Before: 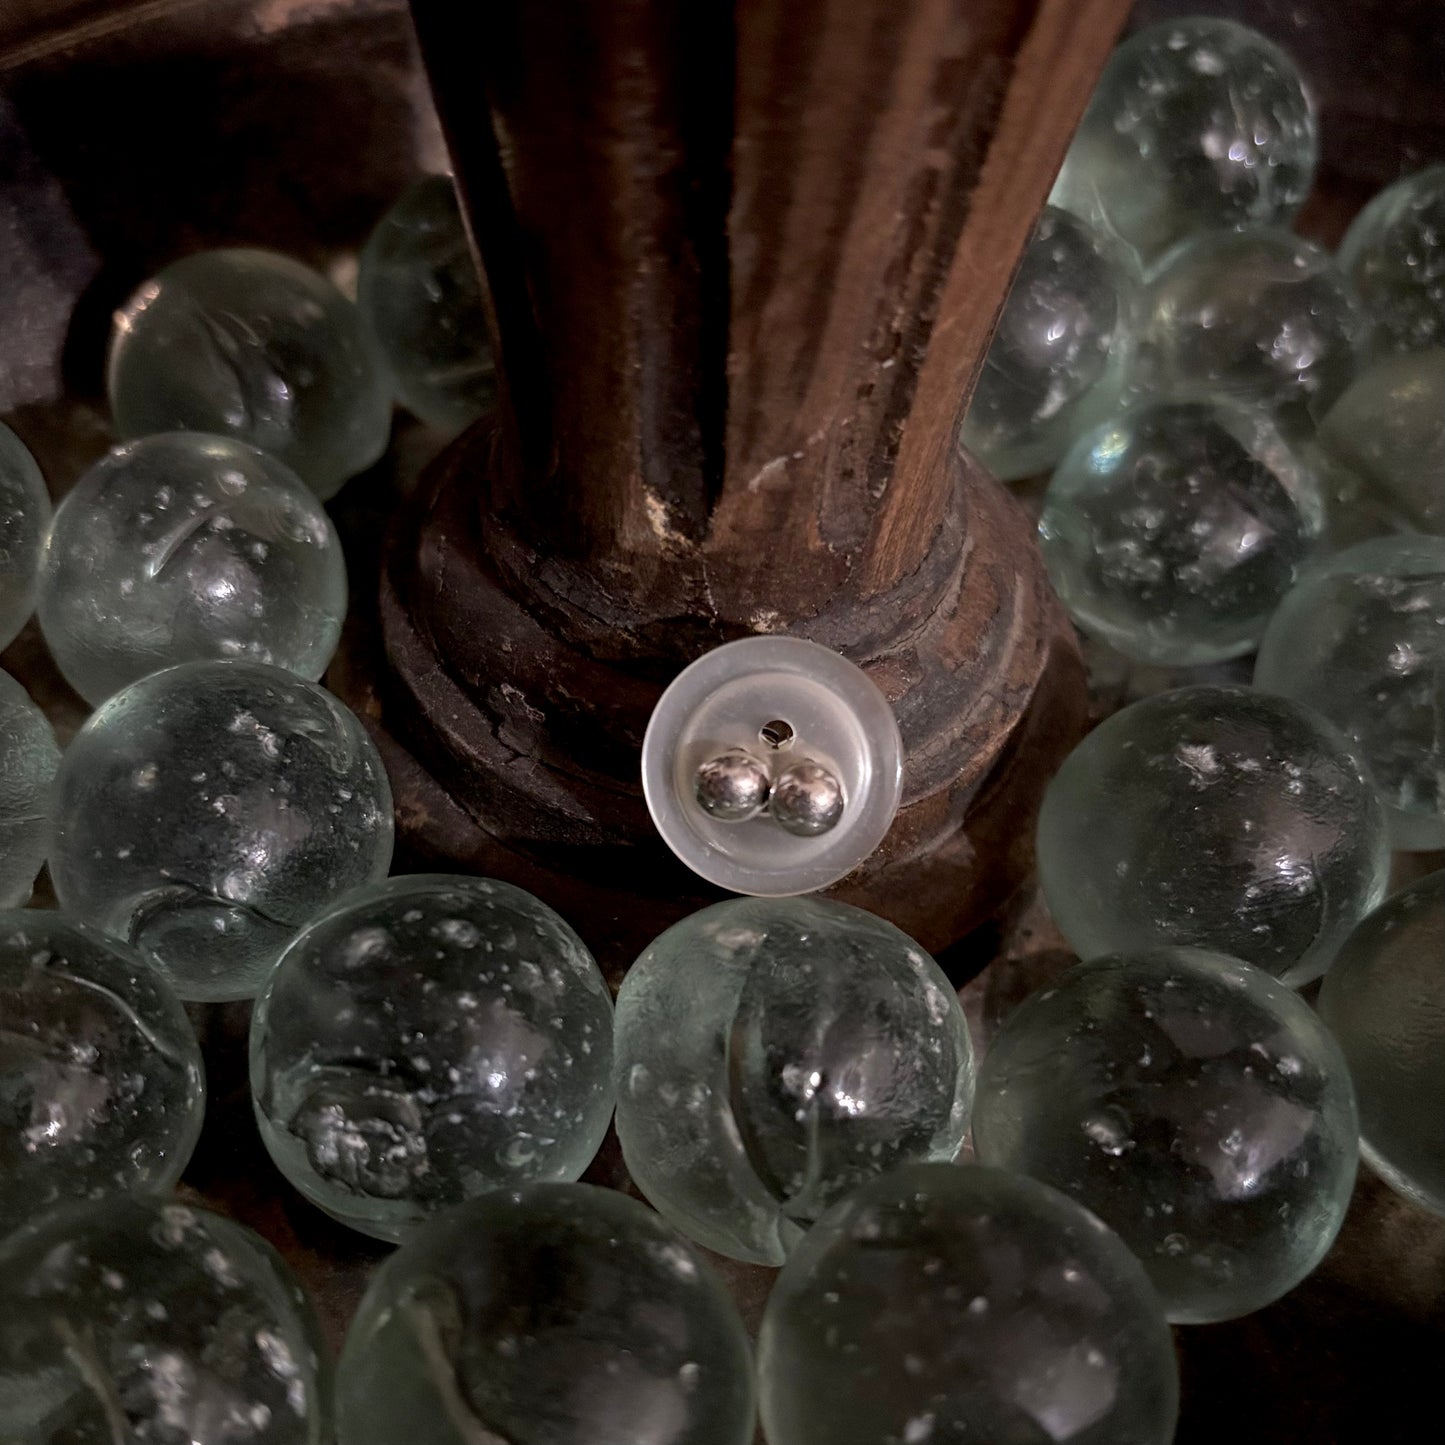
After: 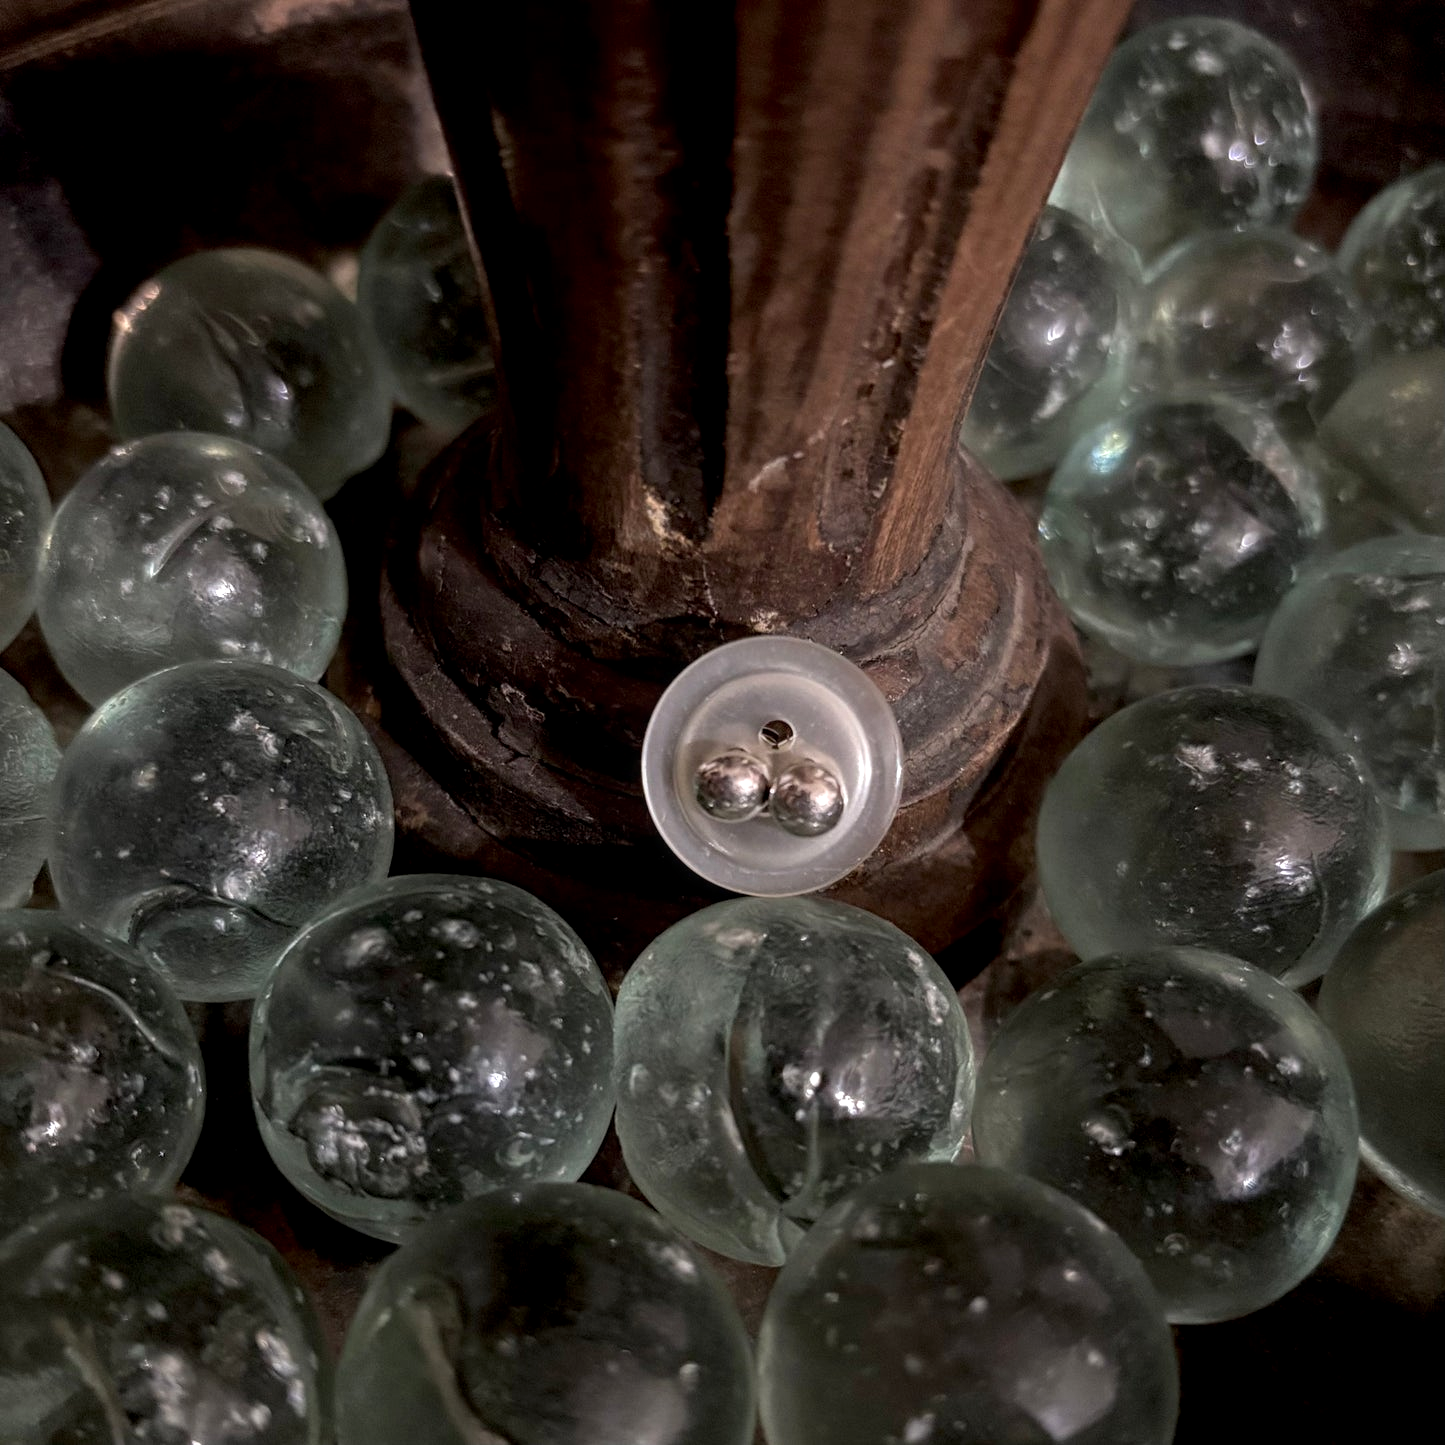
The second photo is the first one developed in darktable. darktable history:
local contrast: on, module defaults
exposure: exposure 0.127 EV, compensate highlight preservation false
